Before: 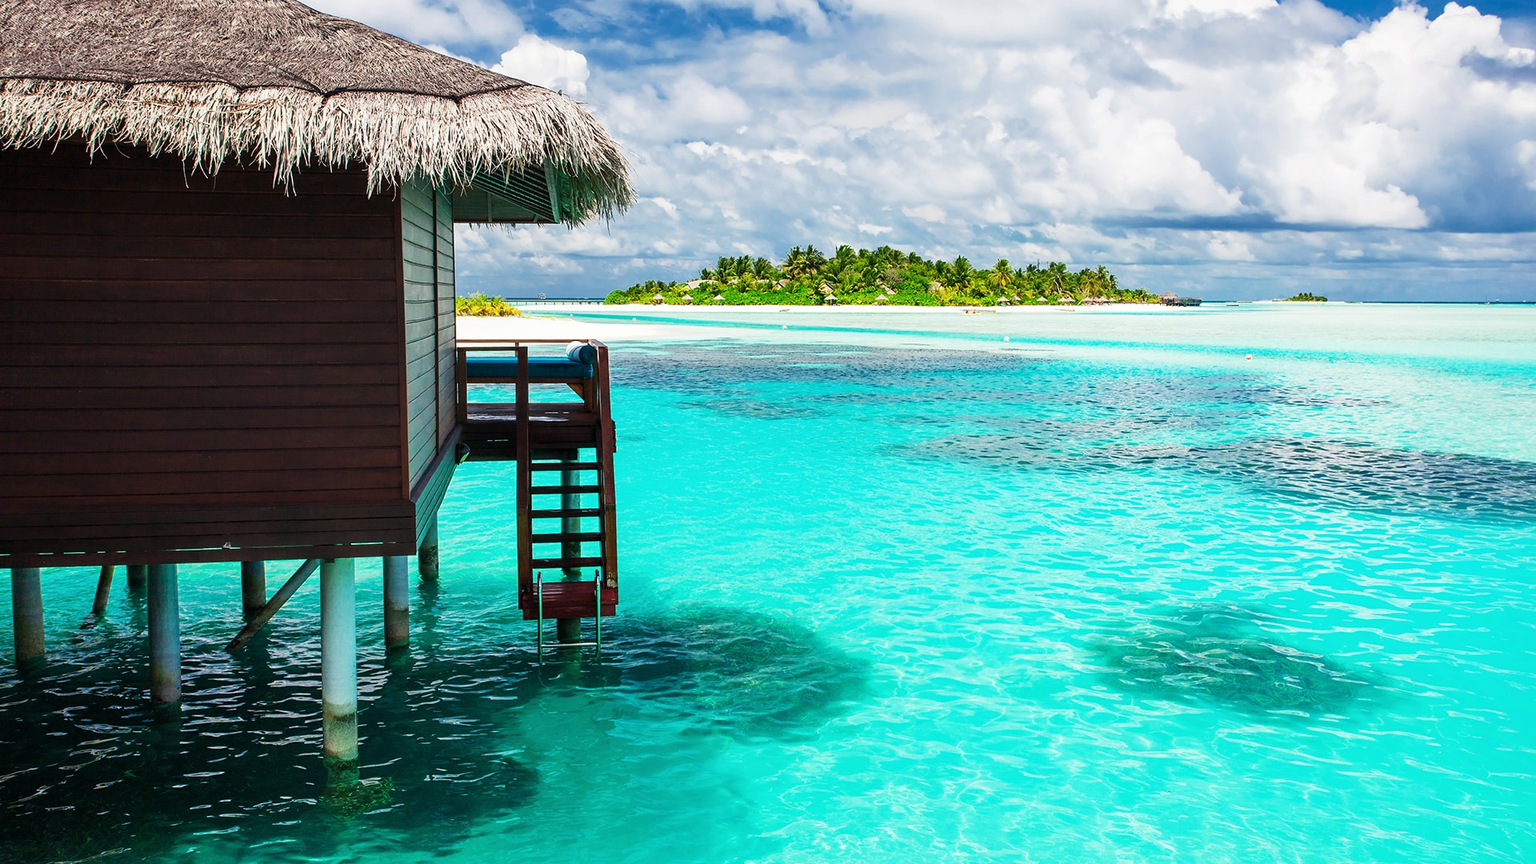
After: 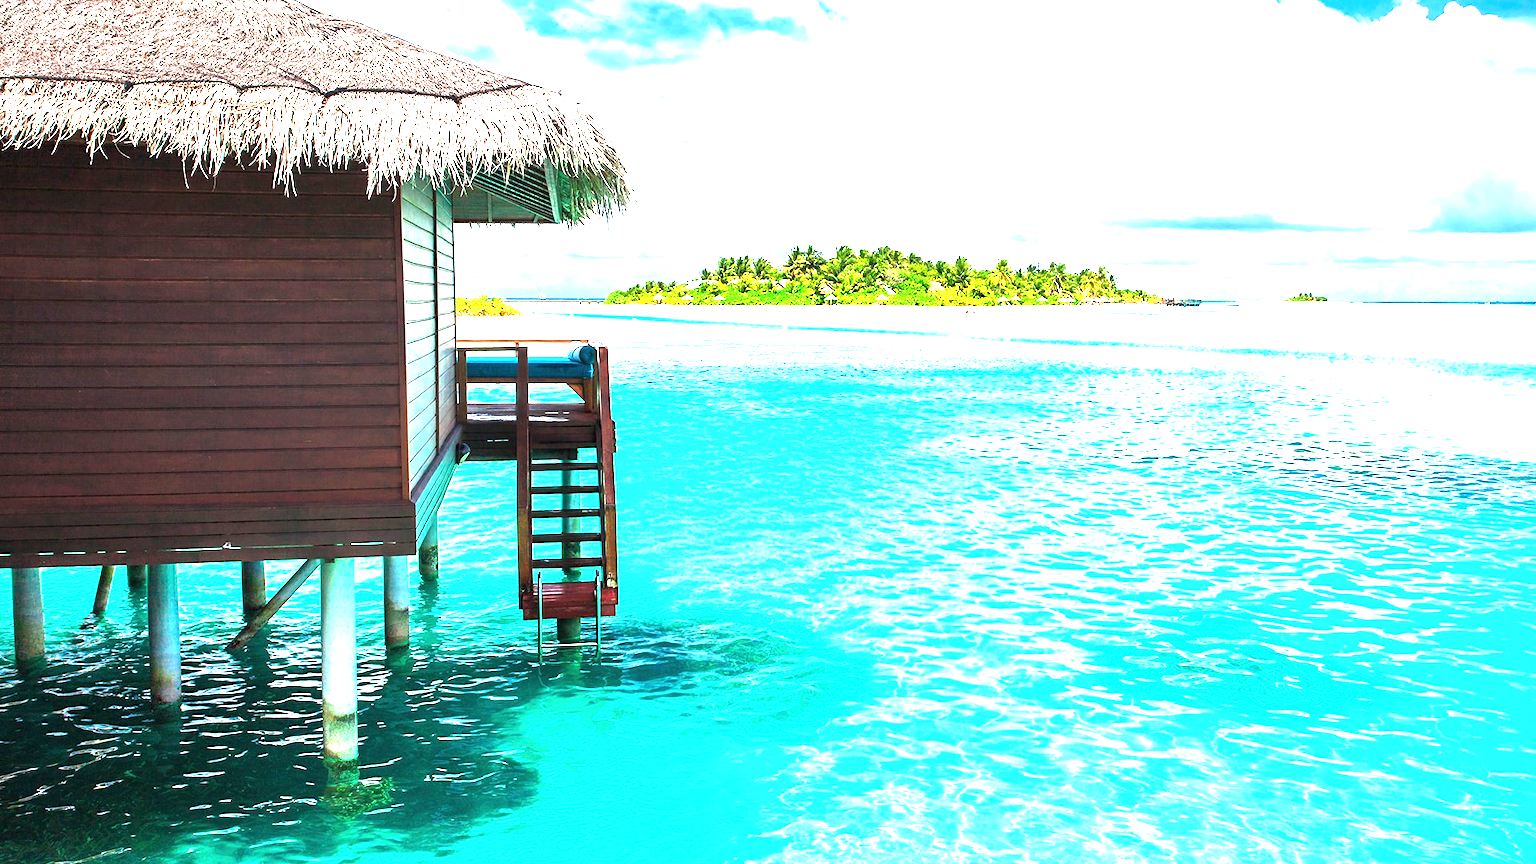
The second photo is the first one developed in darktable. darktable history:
exposure: exposure 2.179 EV, compensate highlight preservation false
